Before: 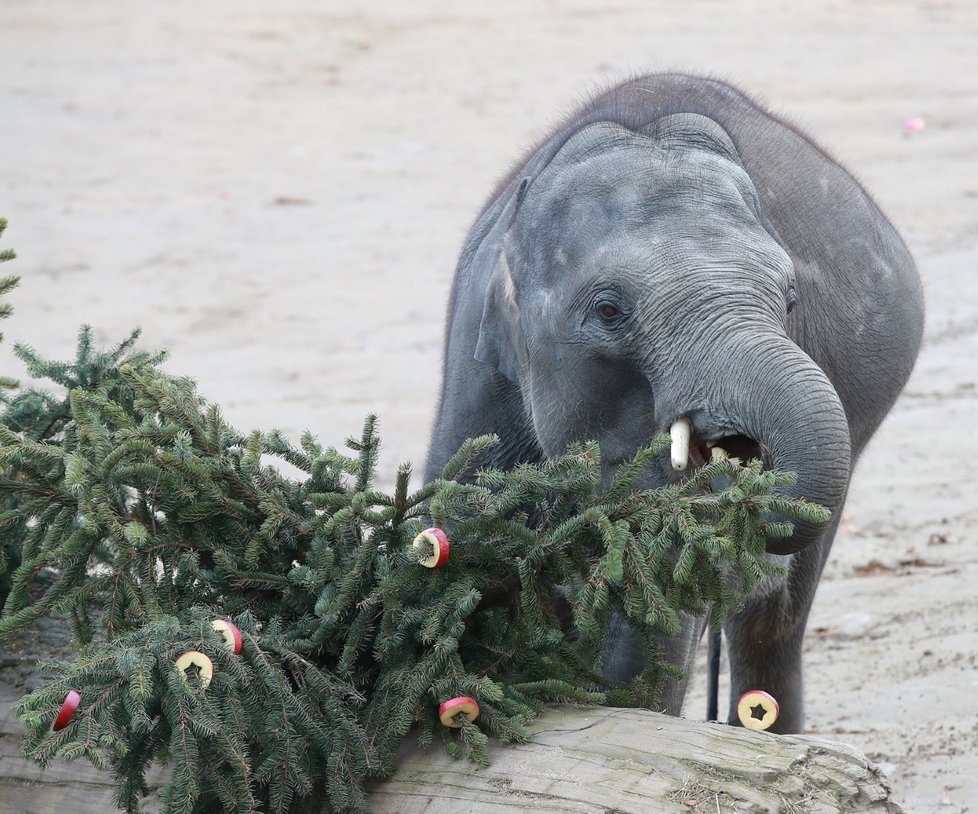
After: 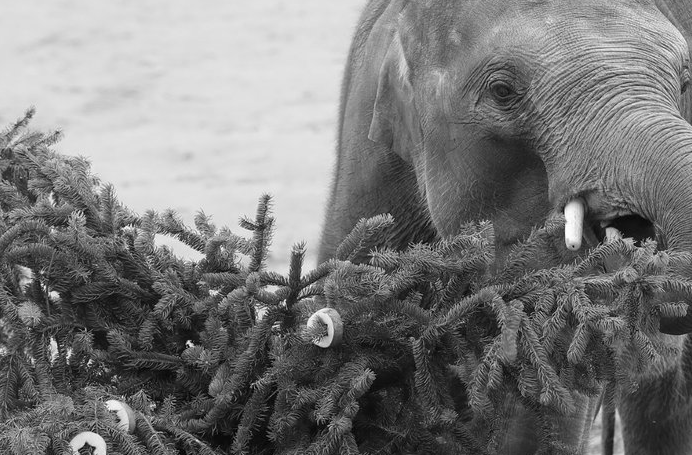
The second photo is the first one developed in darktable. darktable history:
color calibration: output gray [0.714, 0.278, 0, 0], x 0.372, y 0.386, temperature 4283.72 K
crop: left 10.894%, top 27.102%, right 18.253%, bottom 16.946%
